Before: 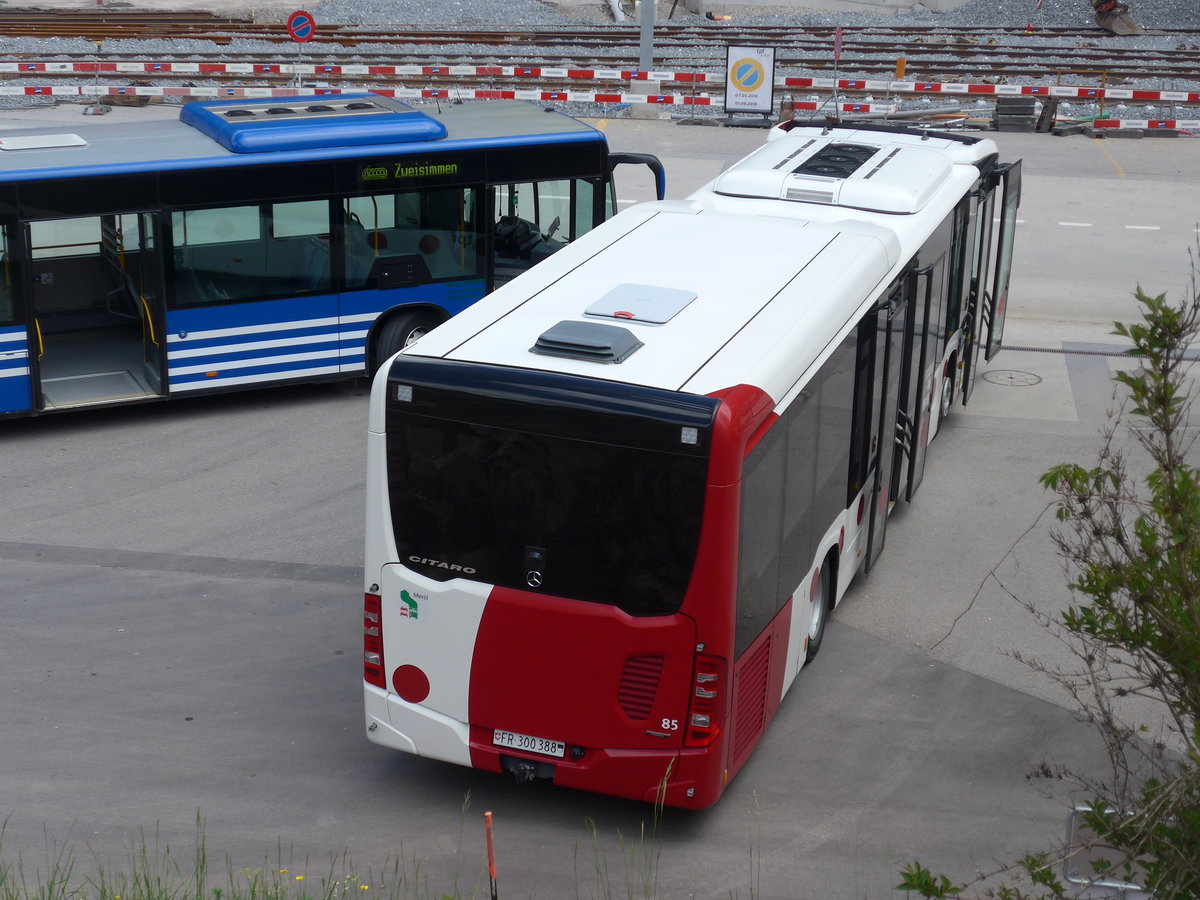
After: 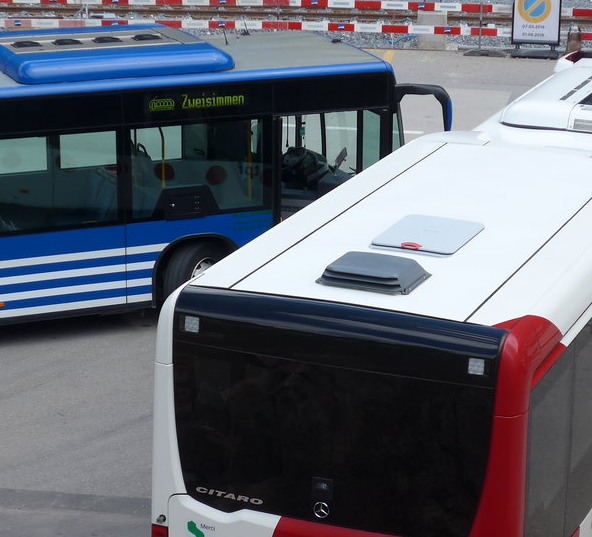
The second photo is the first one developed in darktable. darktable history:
crop: left 17.799%, top 7.682%, right 32.69%, bottom 32.441%
